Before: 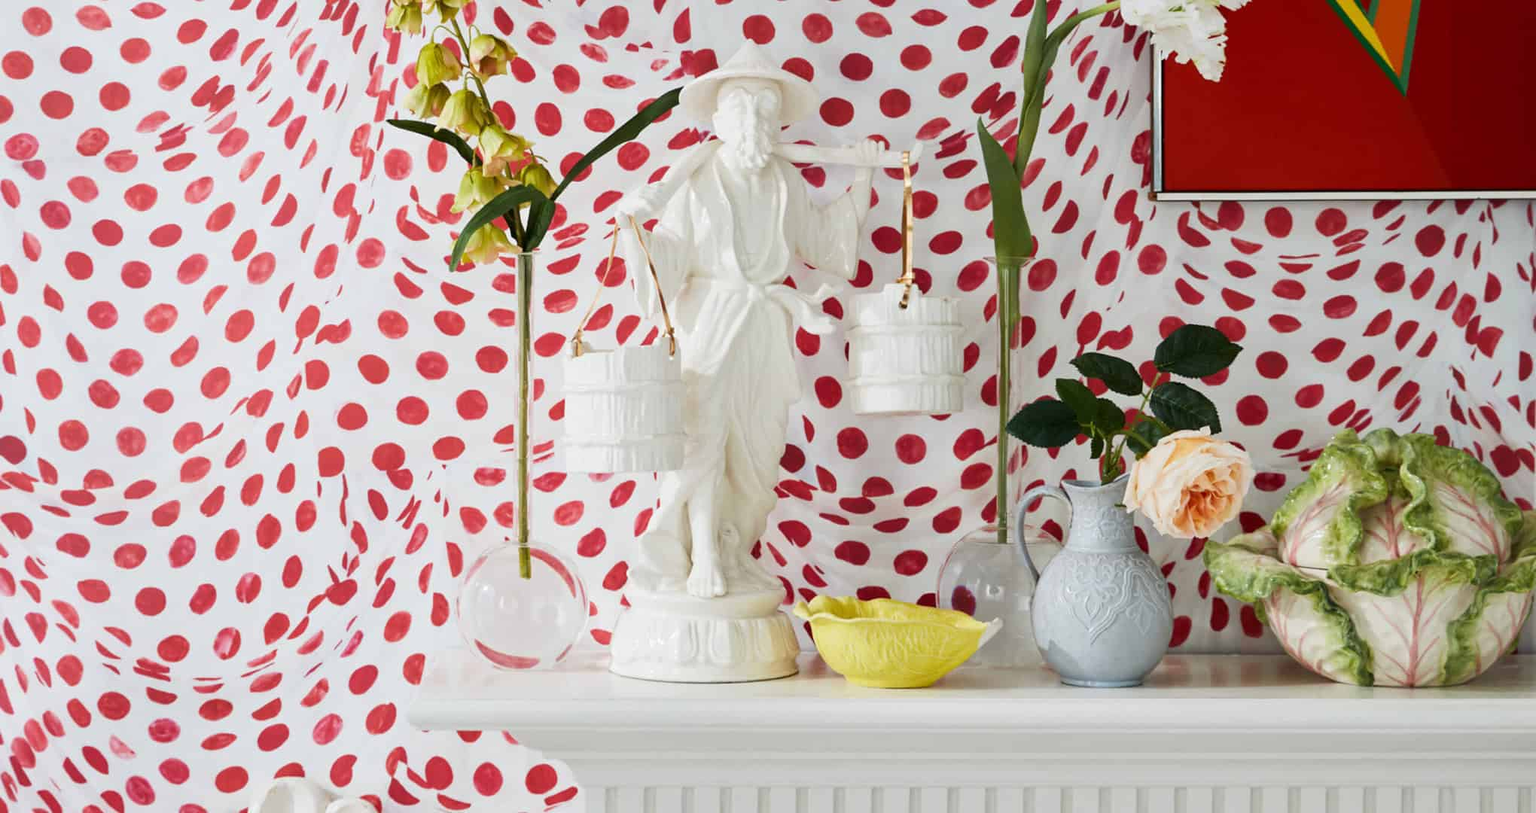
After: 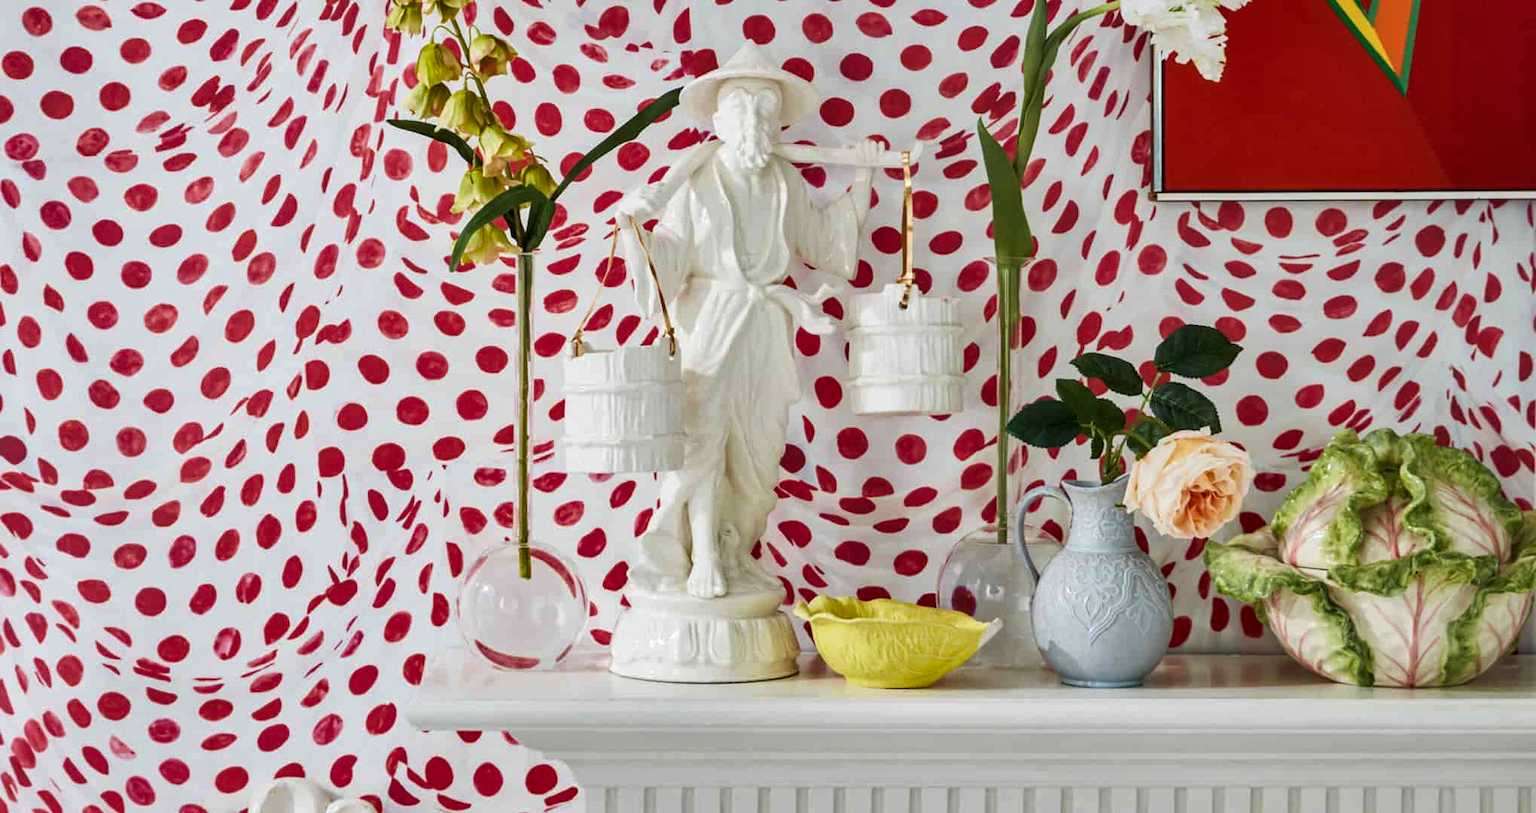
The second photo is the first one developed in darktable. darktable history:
velvia: on, module defaults
shadows and highlights: soften with gaussian
local contrast: on, module defaults
